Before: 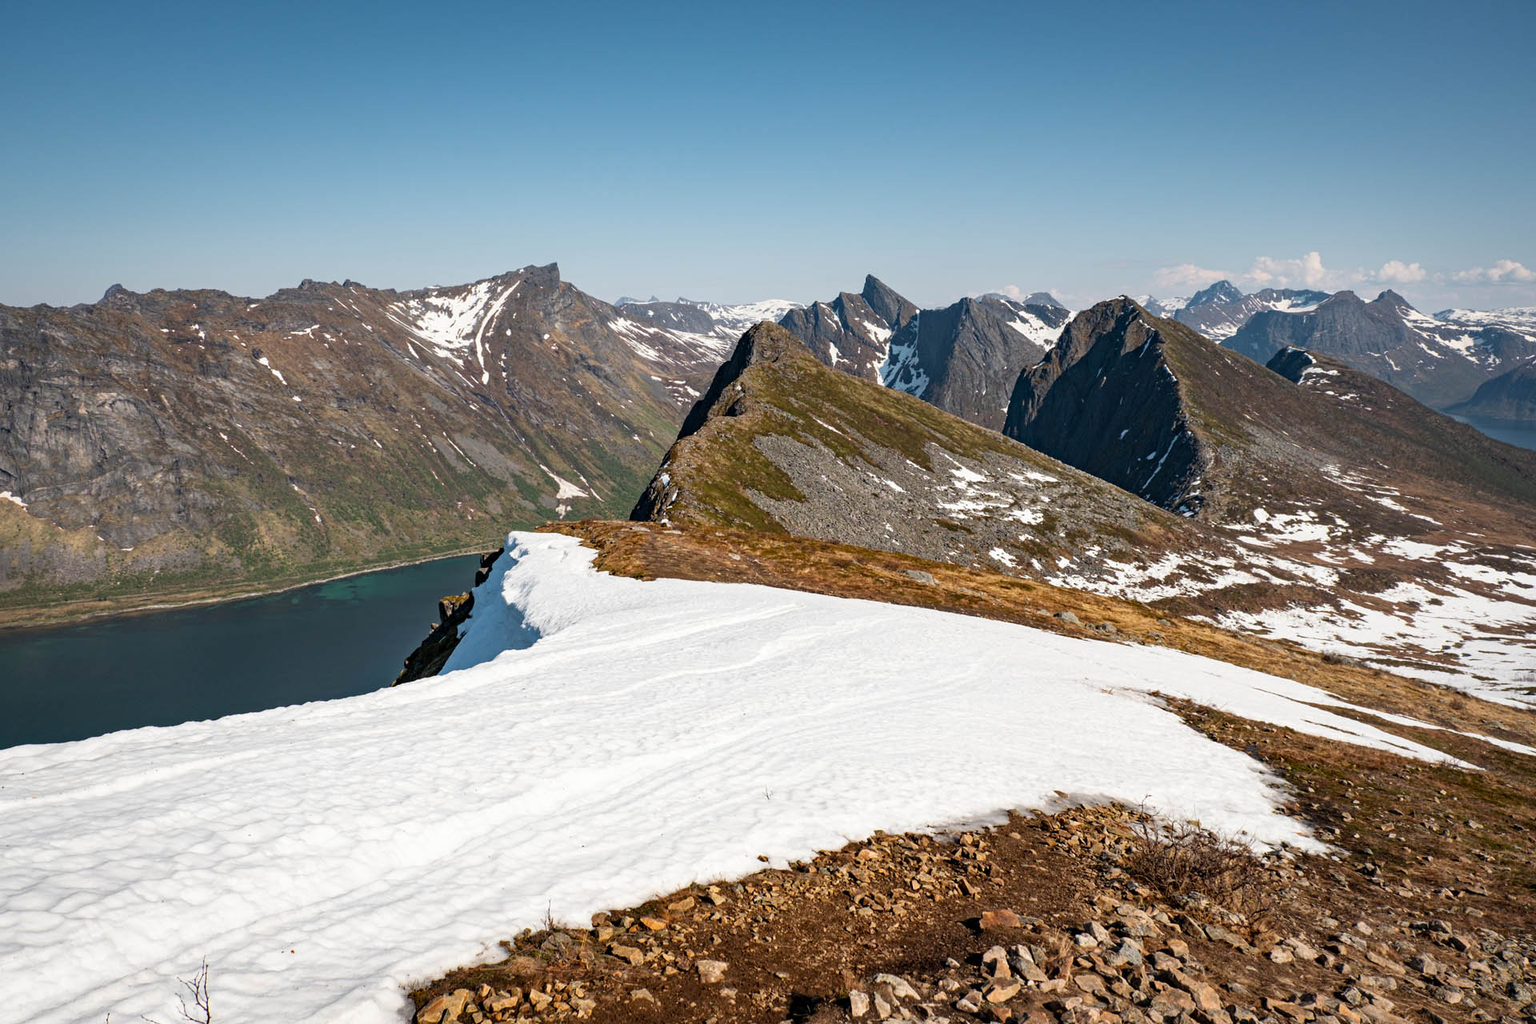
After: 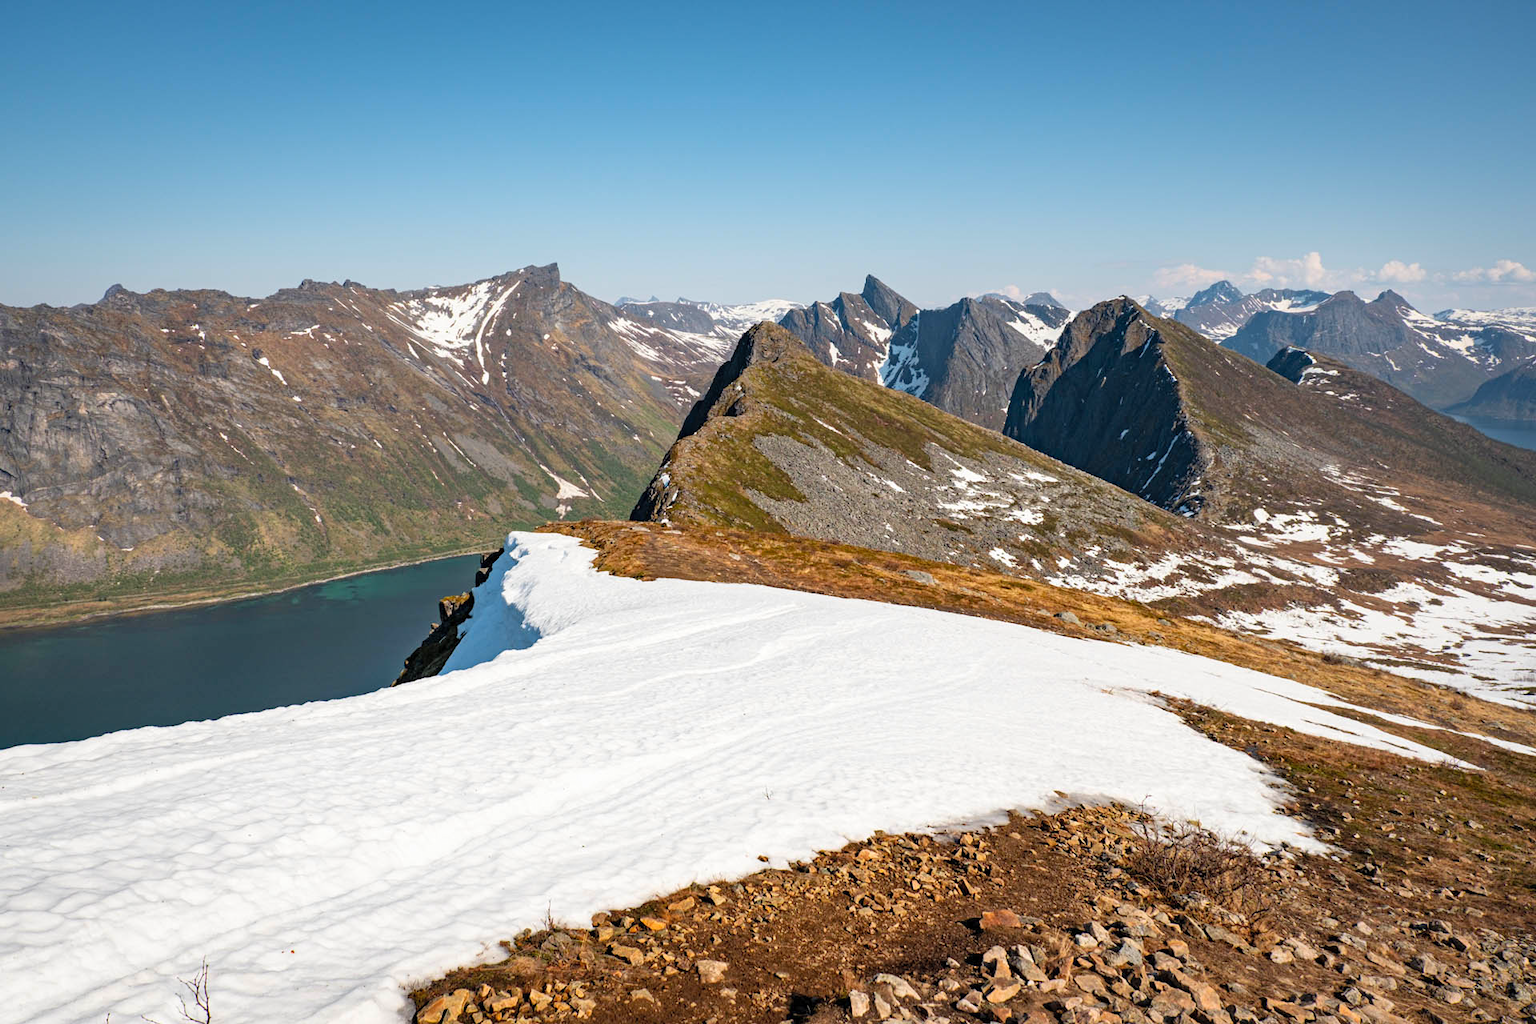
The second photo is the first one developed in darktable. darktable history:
contrast brightness saturation: brightness 0.086, saturation 0.192
